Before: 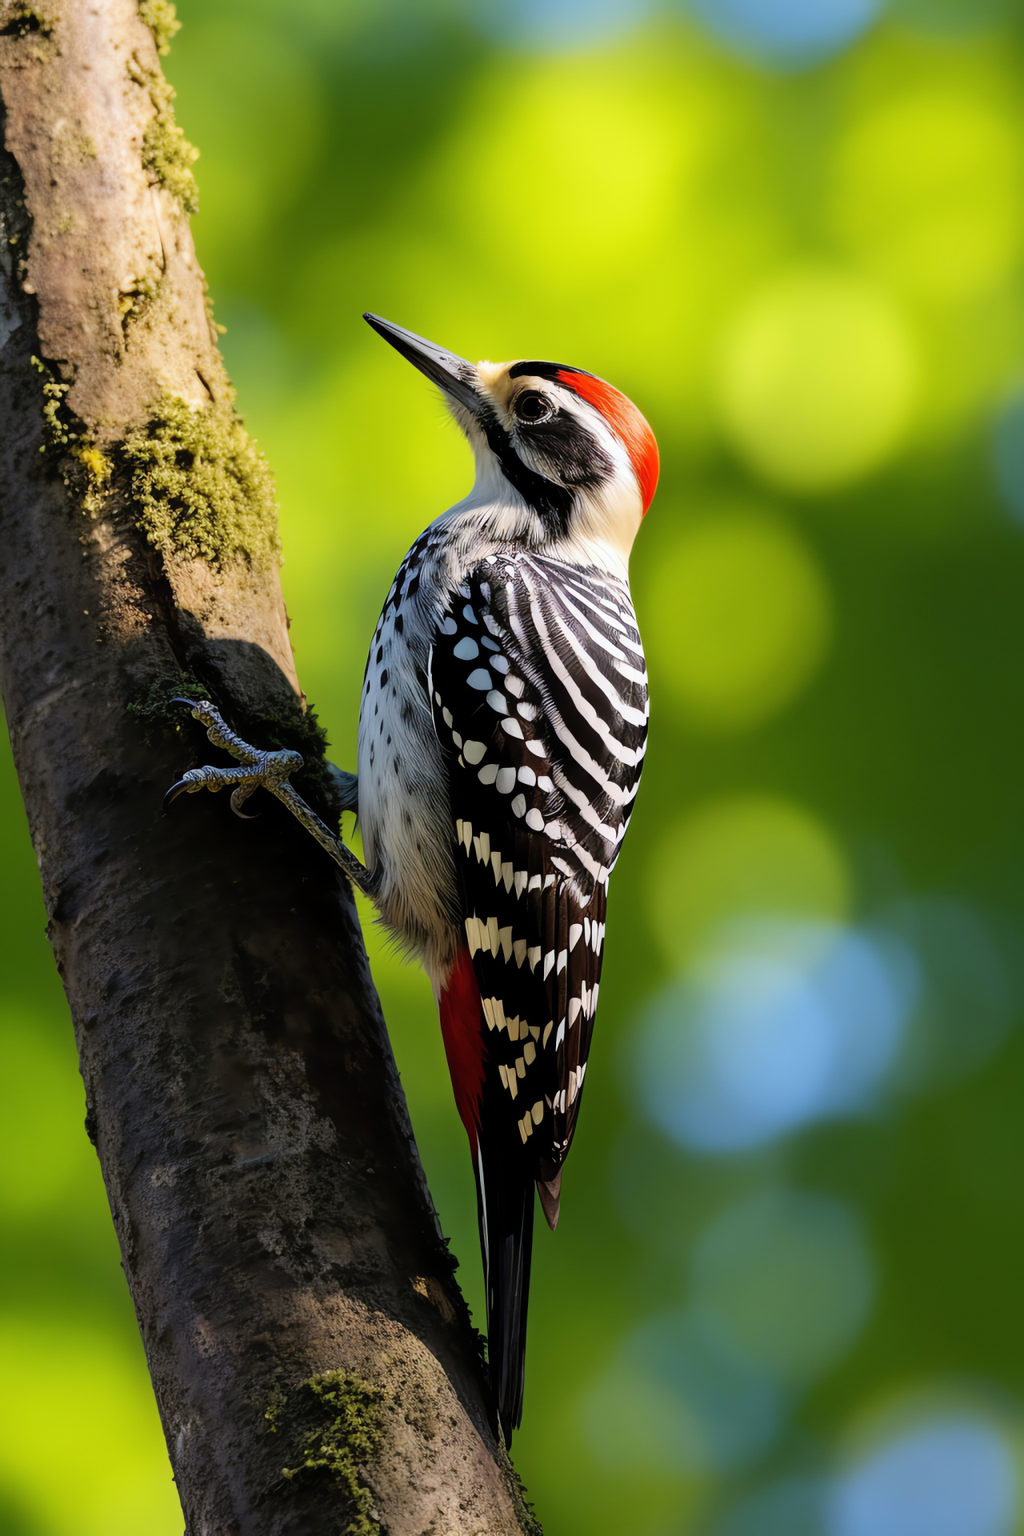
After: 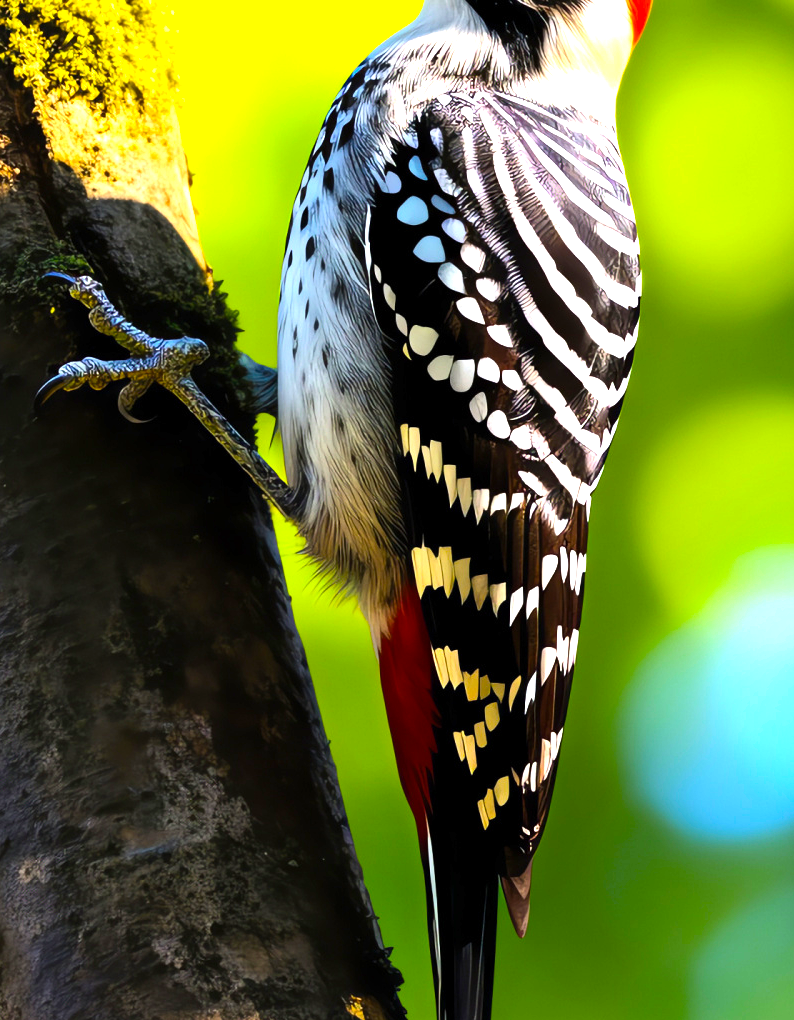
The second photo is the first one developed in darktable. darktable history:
crop: left 13.312%, top 31.28%, right 24.627%, bottom 15.582%
color balance rgb: linear chroma grading › shadows -10%, linear chroma grading › global chroma 20%, perceptual saturation grading › global saturation 15%, perceptual brilliance grading › global brilliance 30%, perceptual brilliance grading › highlights 12%, perceptual brilliance grading › mid-tones 24%, global vibrance 20%
